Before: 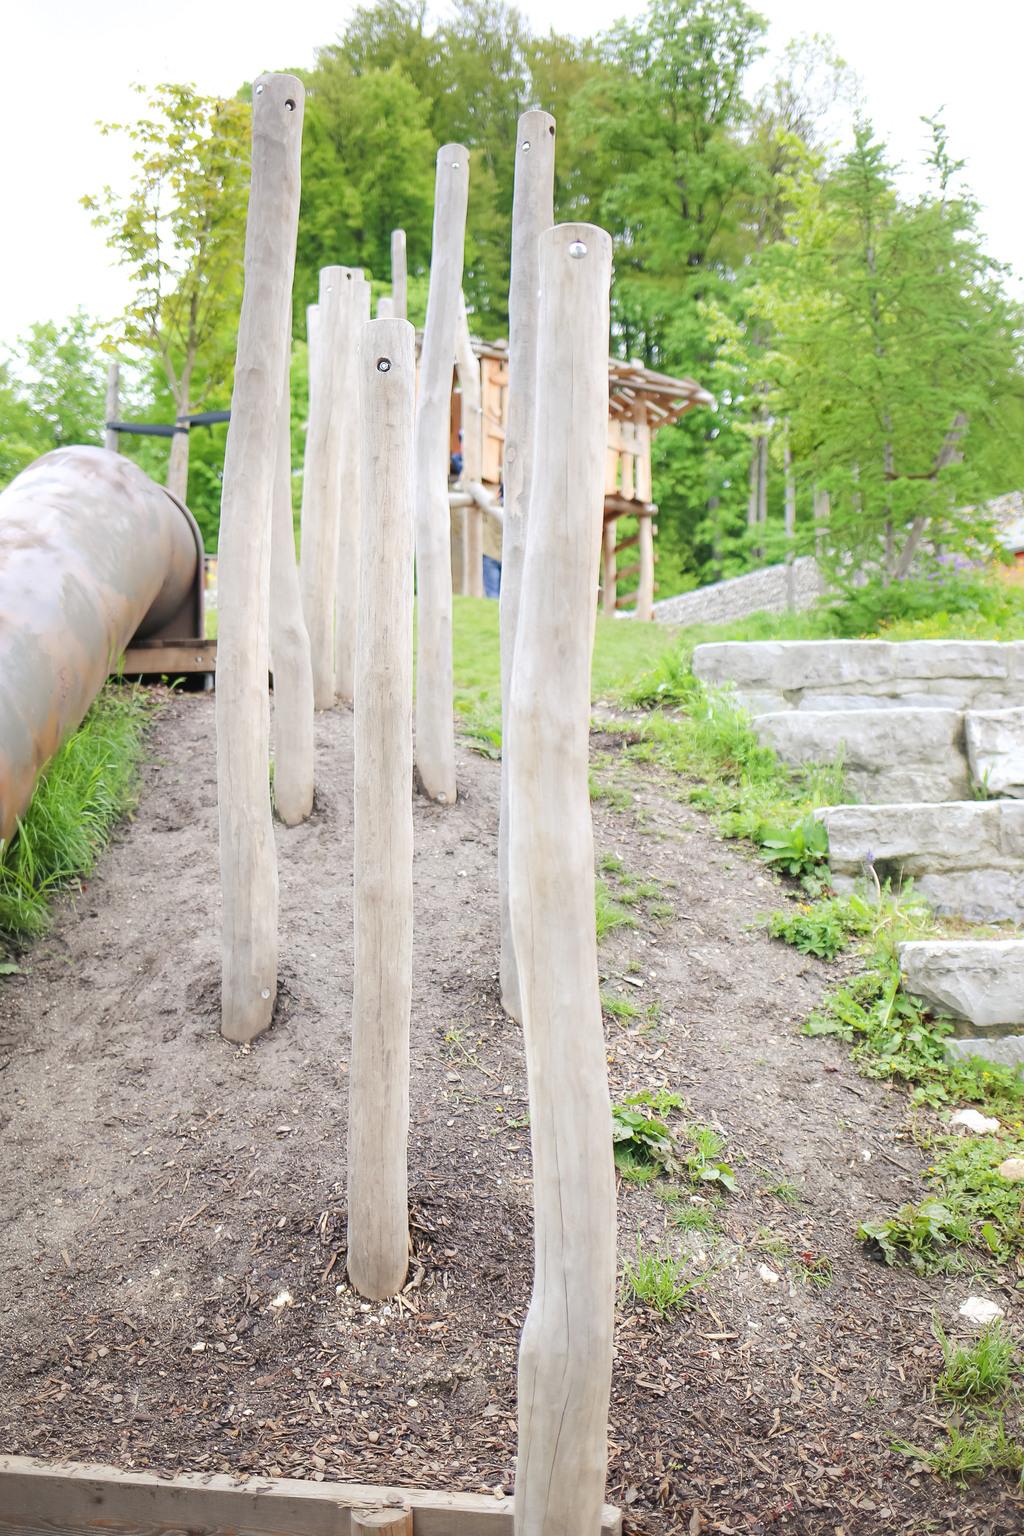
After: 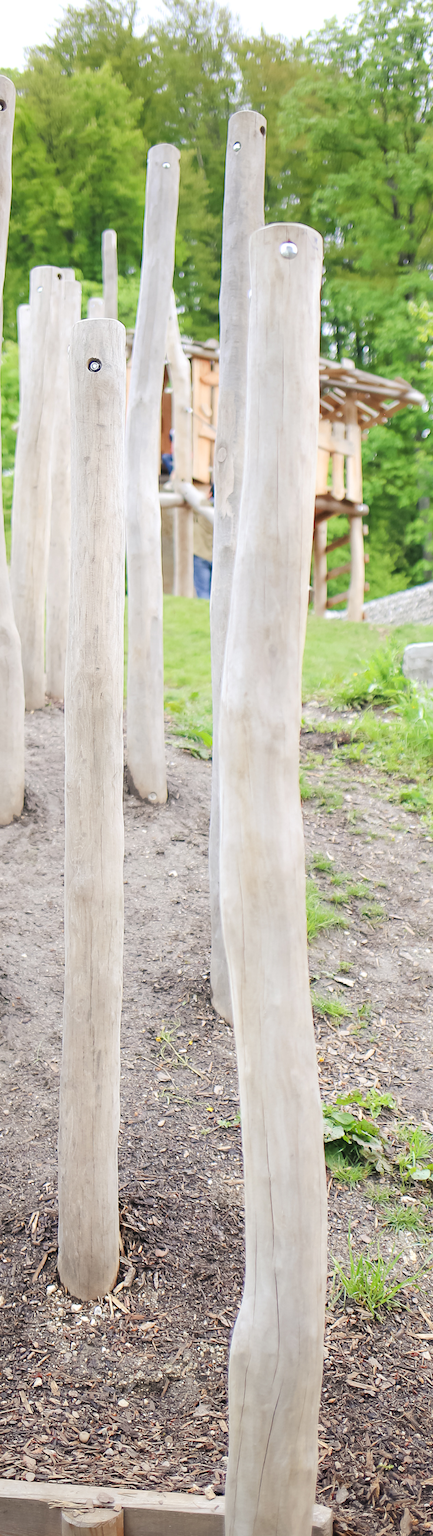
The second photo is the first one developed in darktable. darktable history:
crop: left 28.301%, right 29.338%
